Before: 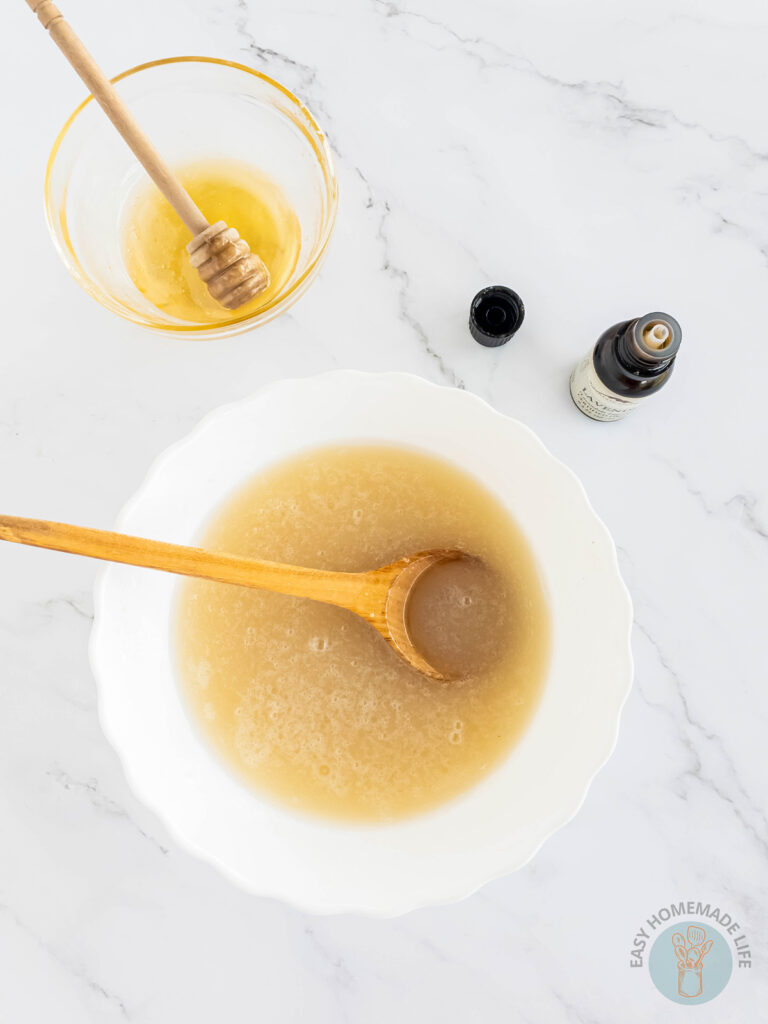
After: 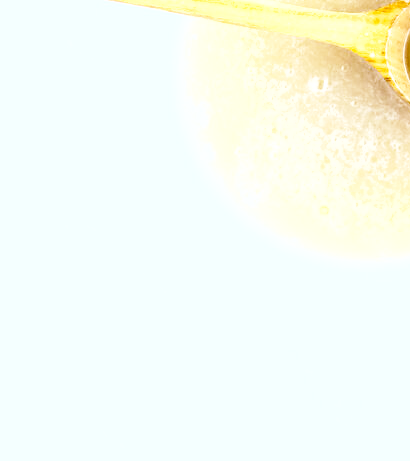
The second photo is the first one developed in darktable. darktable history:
crop and rotate: top 54.778%, right 46.61%, bottom 0.159%
exposure: black level correction 0, exposure 1.1 EV, compensate highlight preservation false
shadows and highlights: radius 125.46, shadows 30.51, highlights -30.51, low approximation 0.01, soften with gaussian
white balance: red 0.871, blue 1.249
base curve: curves: ch0 [(0, 0) (0.036, 0.025) (0.121, 0.166) (0.206, 0.329) (0.605, 0.79) (1, 1)], preserve colors none
